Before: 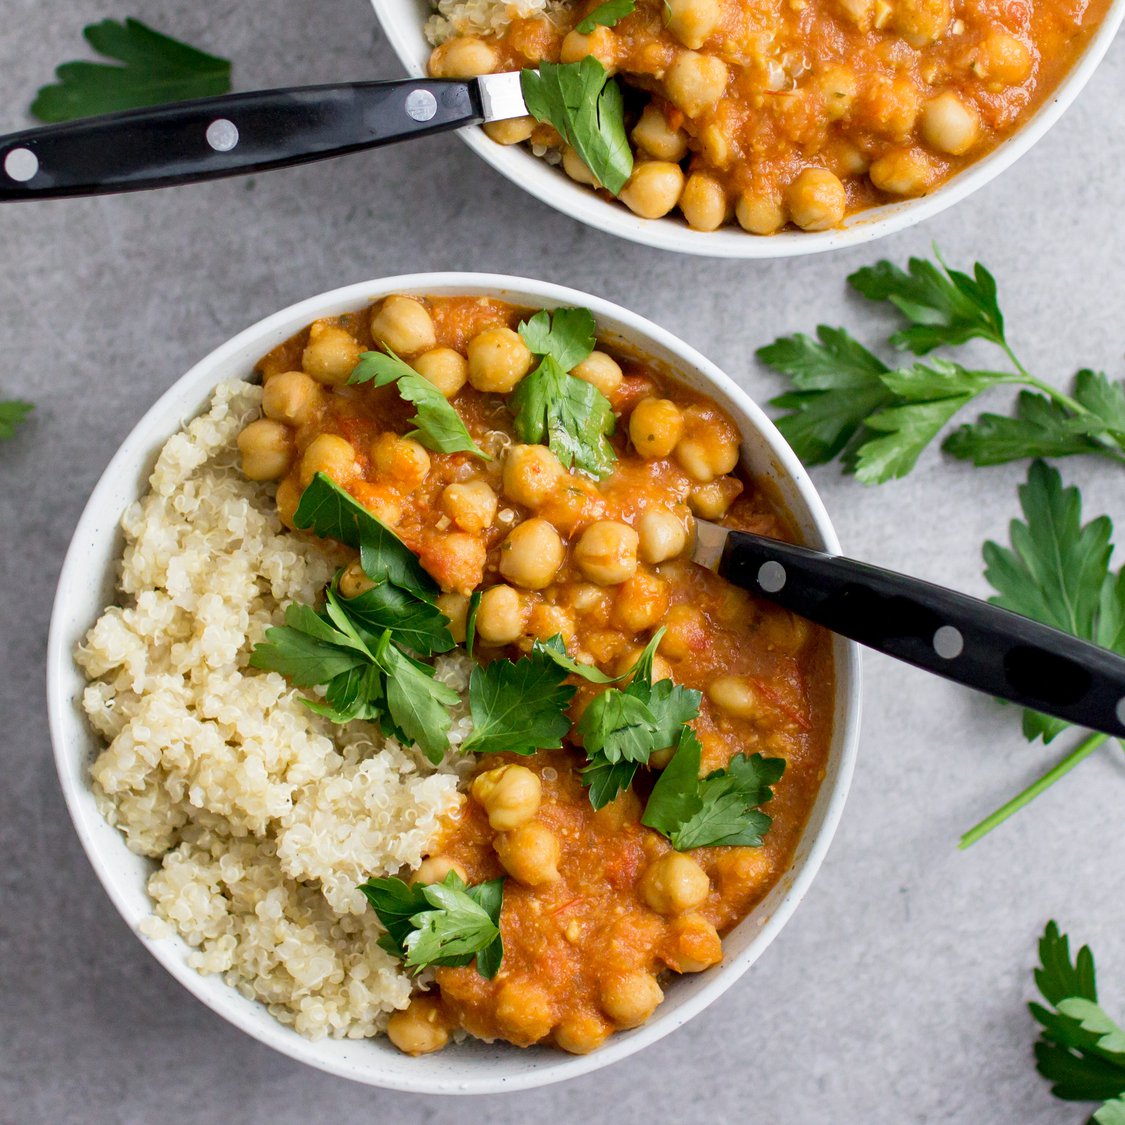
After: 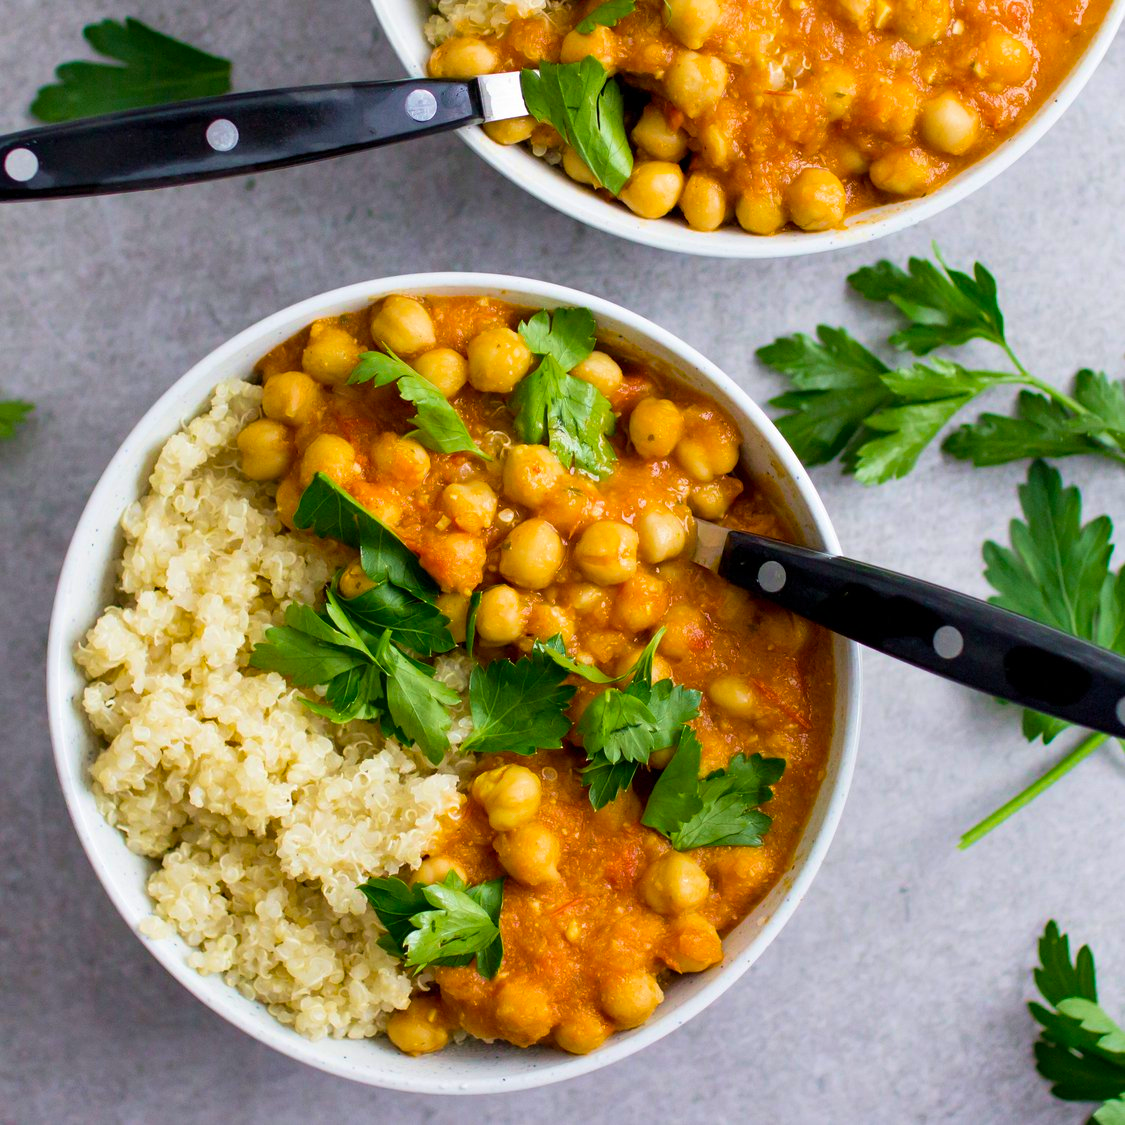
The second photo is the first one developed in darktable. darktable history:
velvia: on, module defaults
tone equalizer: on, module defaults
color balance rgb: perceptual saturation grading › global saturation 25%, global vibrance 20%
